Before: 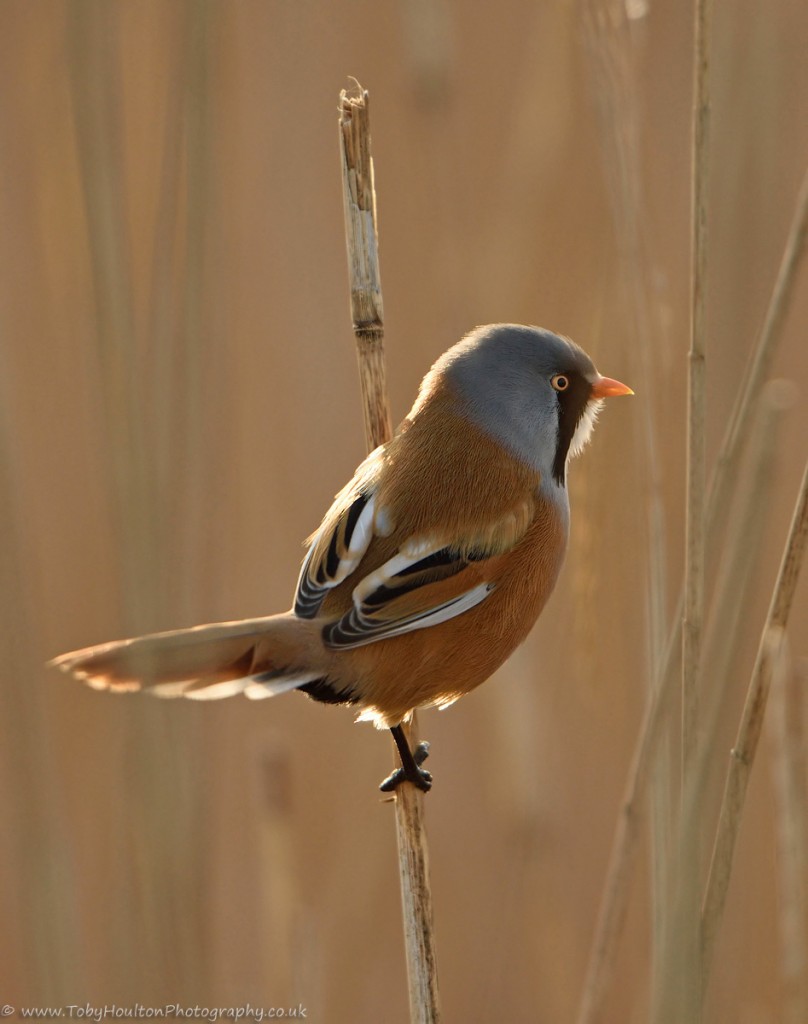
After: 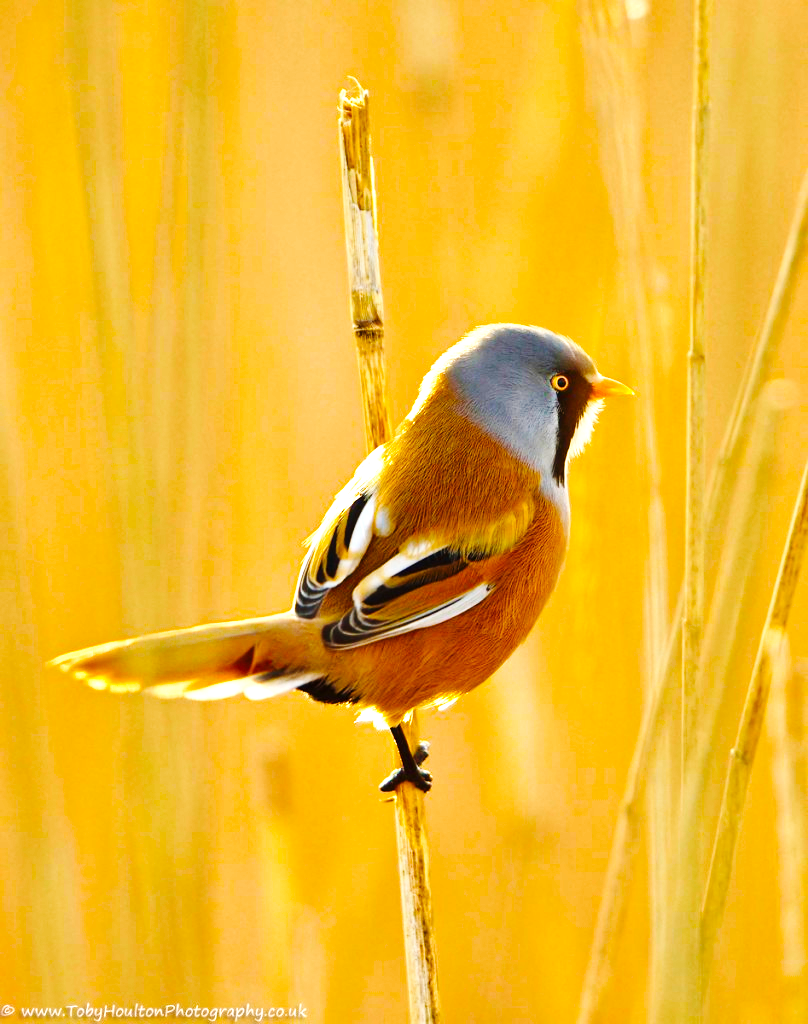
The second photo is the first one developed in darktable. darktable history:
exposure: exposure 0.376 EV, compensate highlight preservation false
color balance rgb: linear chroma grading › global chroma 10%, perceptual saturation grading › global saturation 40%, perceptual brilliance grading › global brilliance 30%, global vibrance 20%
base curve: curves: ch0 [(0, 0) (0.036, 0.025) (0.121, 0.166) (0.206, 0.329) (0.605, 0.79) (1, 1)], preserve colors none
